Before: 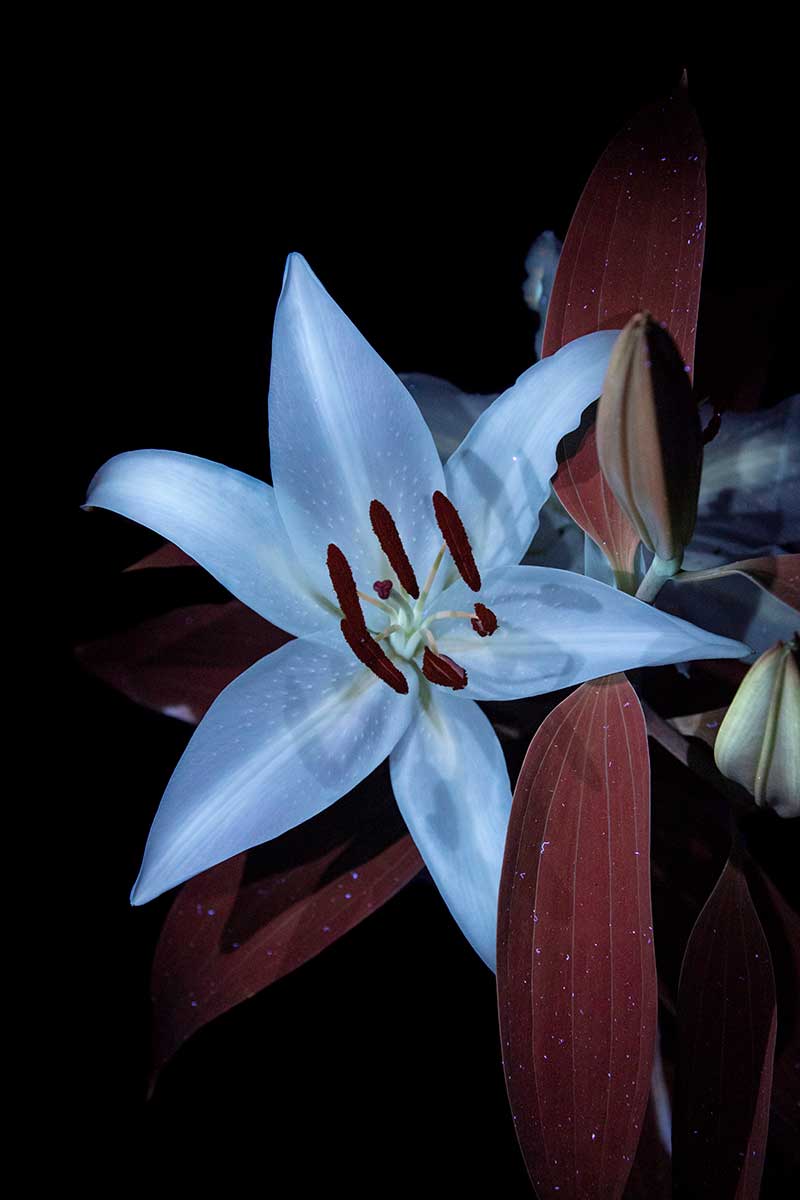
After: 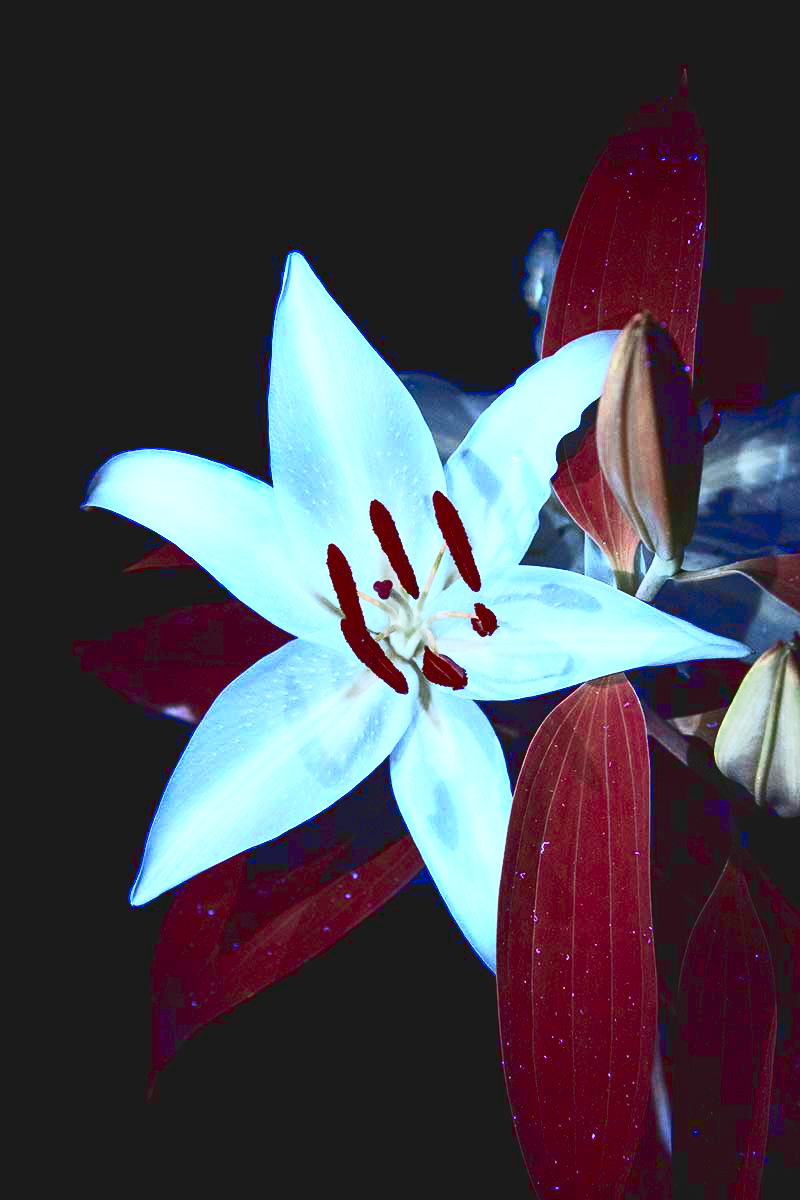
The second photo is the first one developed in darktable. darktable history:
tone curve: curves: ch0 [(0, 0.098) (0.262, 0.324) (0.421, 0.59) (0.54, 0.803) (0.725, 0.922) (0.99, 0.974)], color space Lab, linked channels, preserve colors none
color zones: curves: ch0 [(0.004, 0.305) (0.261, 0.623) (0.389, 0.399) (0.708, 0.571) (0.947, 0.34)]; ch1 [(0.025, 0.645) (0.229, 0.584) (0.326, 0.551) (0.484, 0.262) (0.757, 0.643)]
